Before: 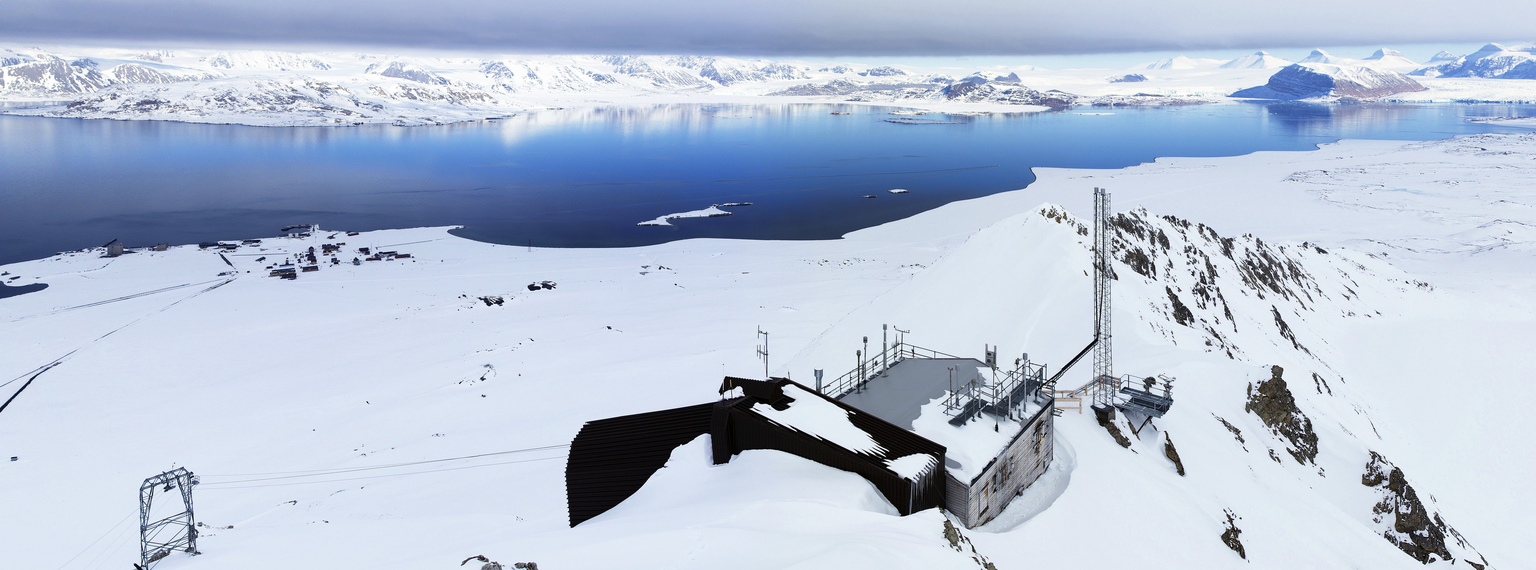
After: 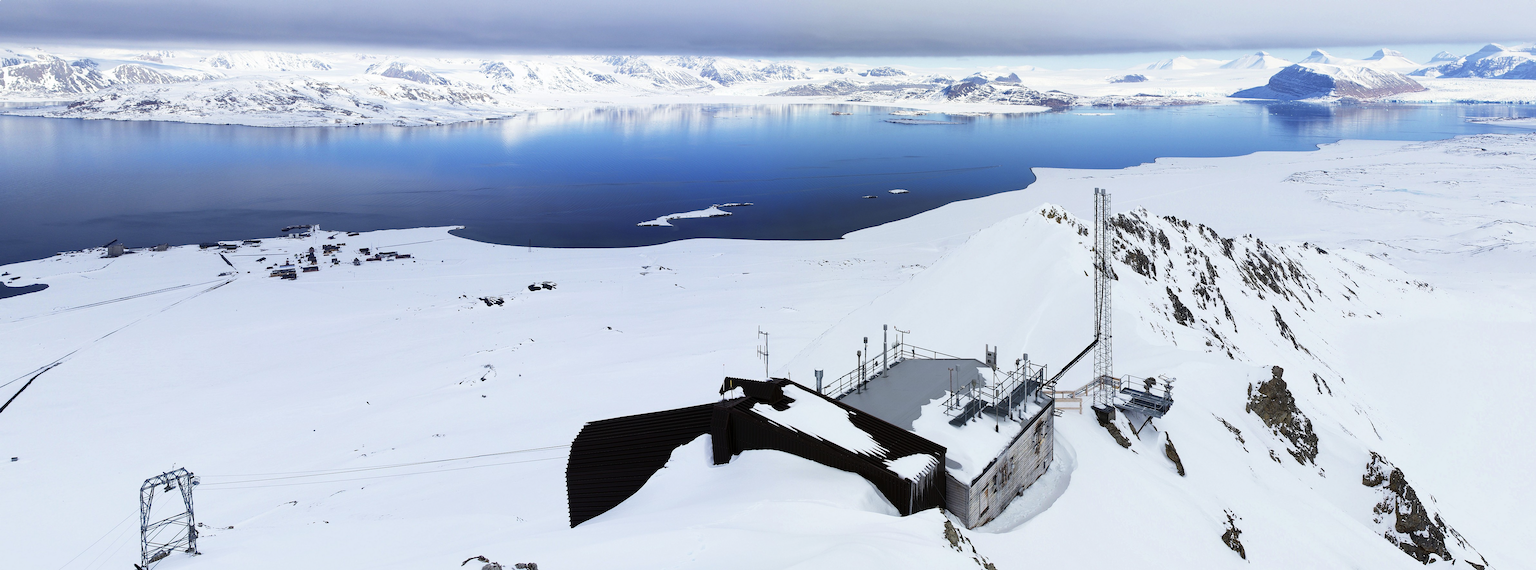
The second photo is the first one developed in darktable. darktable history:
contrast brightness saturation: saturation -0.031
